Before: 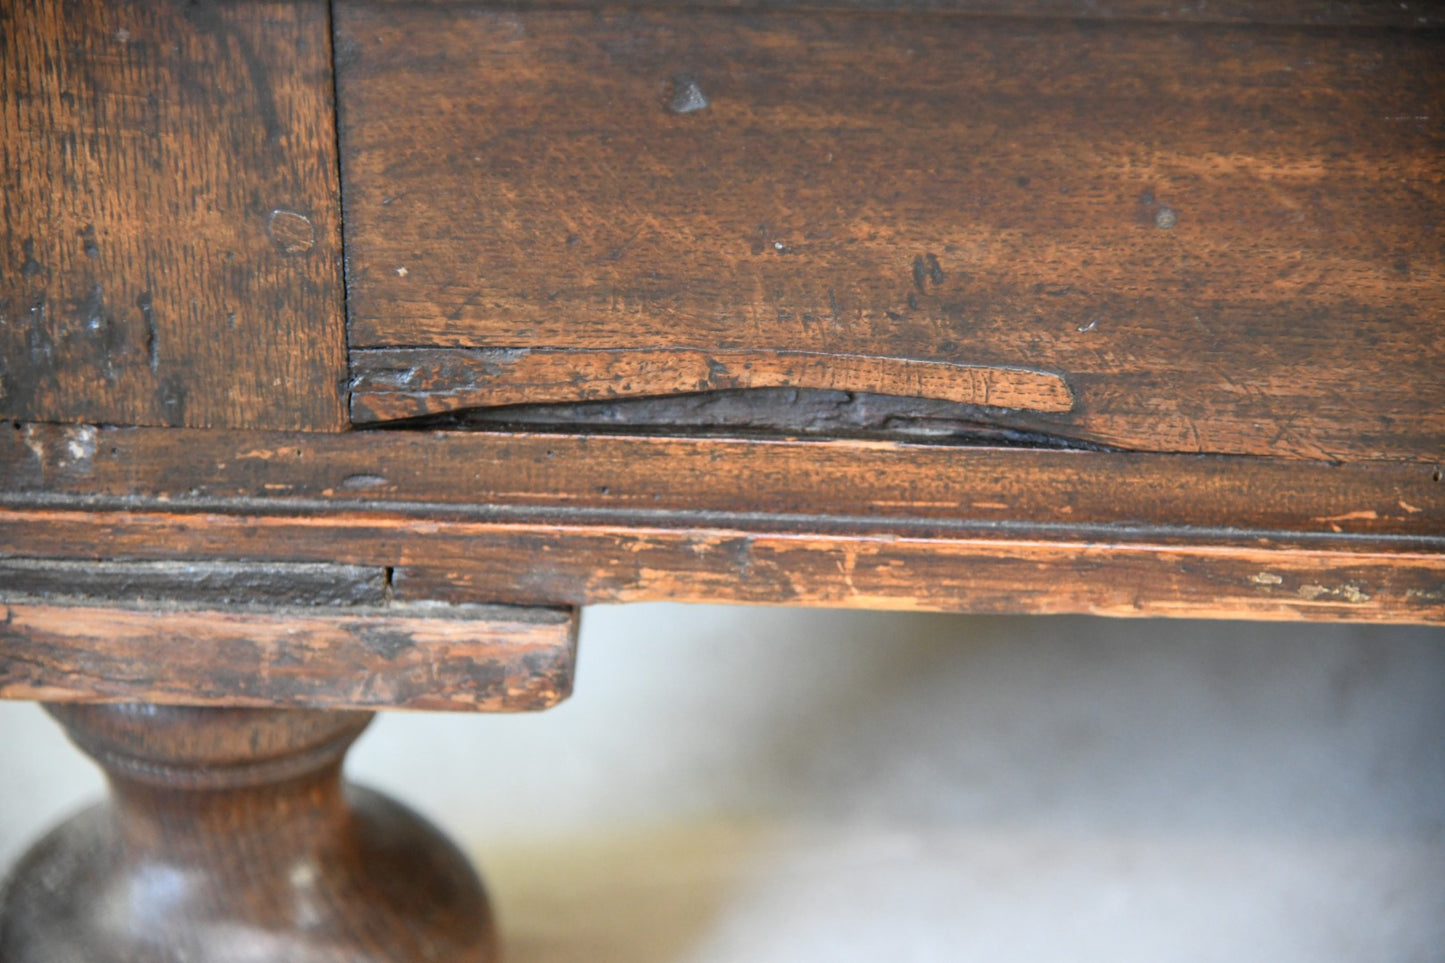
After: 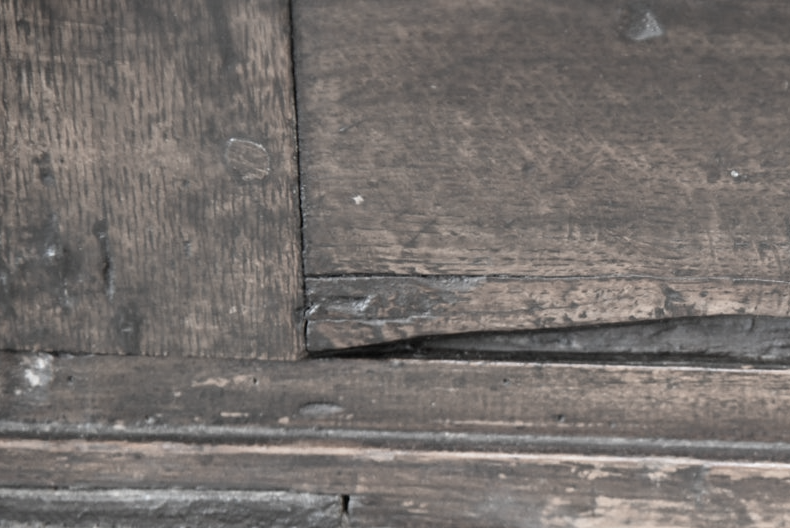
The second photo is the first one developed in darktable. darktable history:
crop and rotate: left 3.047%, top 7.509%, right 42.236%, bottom 37.598%
color correction: saturation 0.2
